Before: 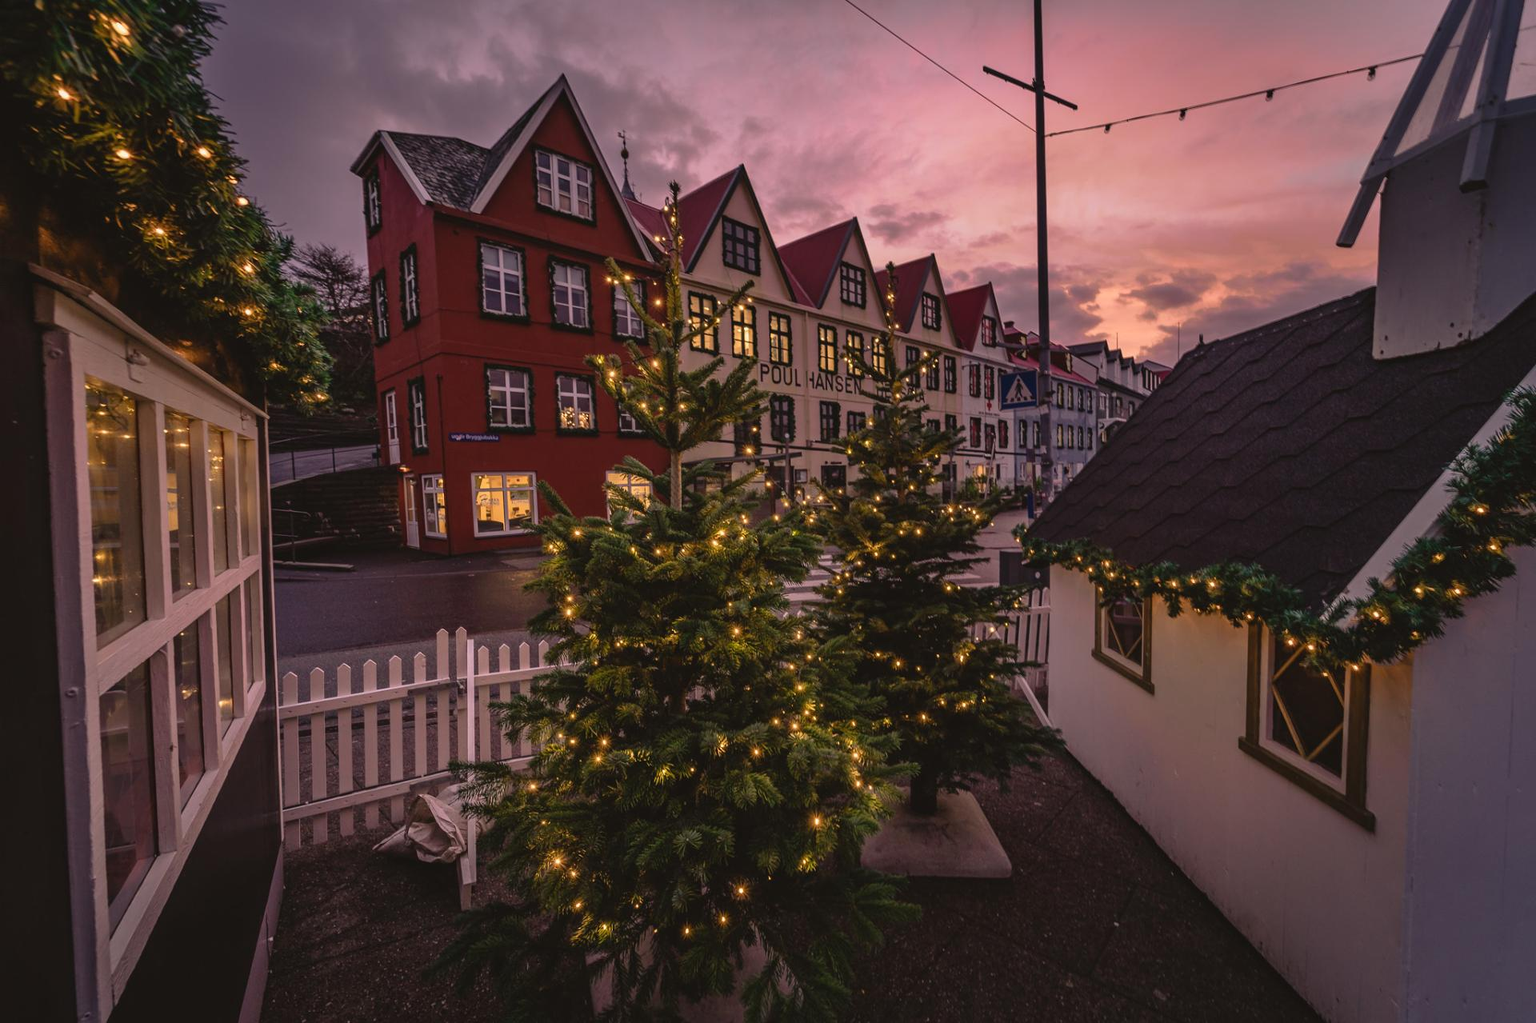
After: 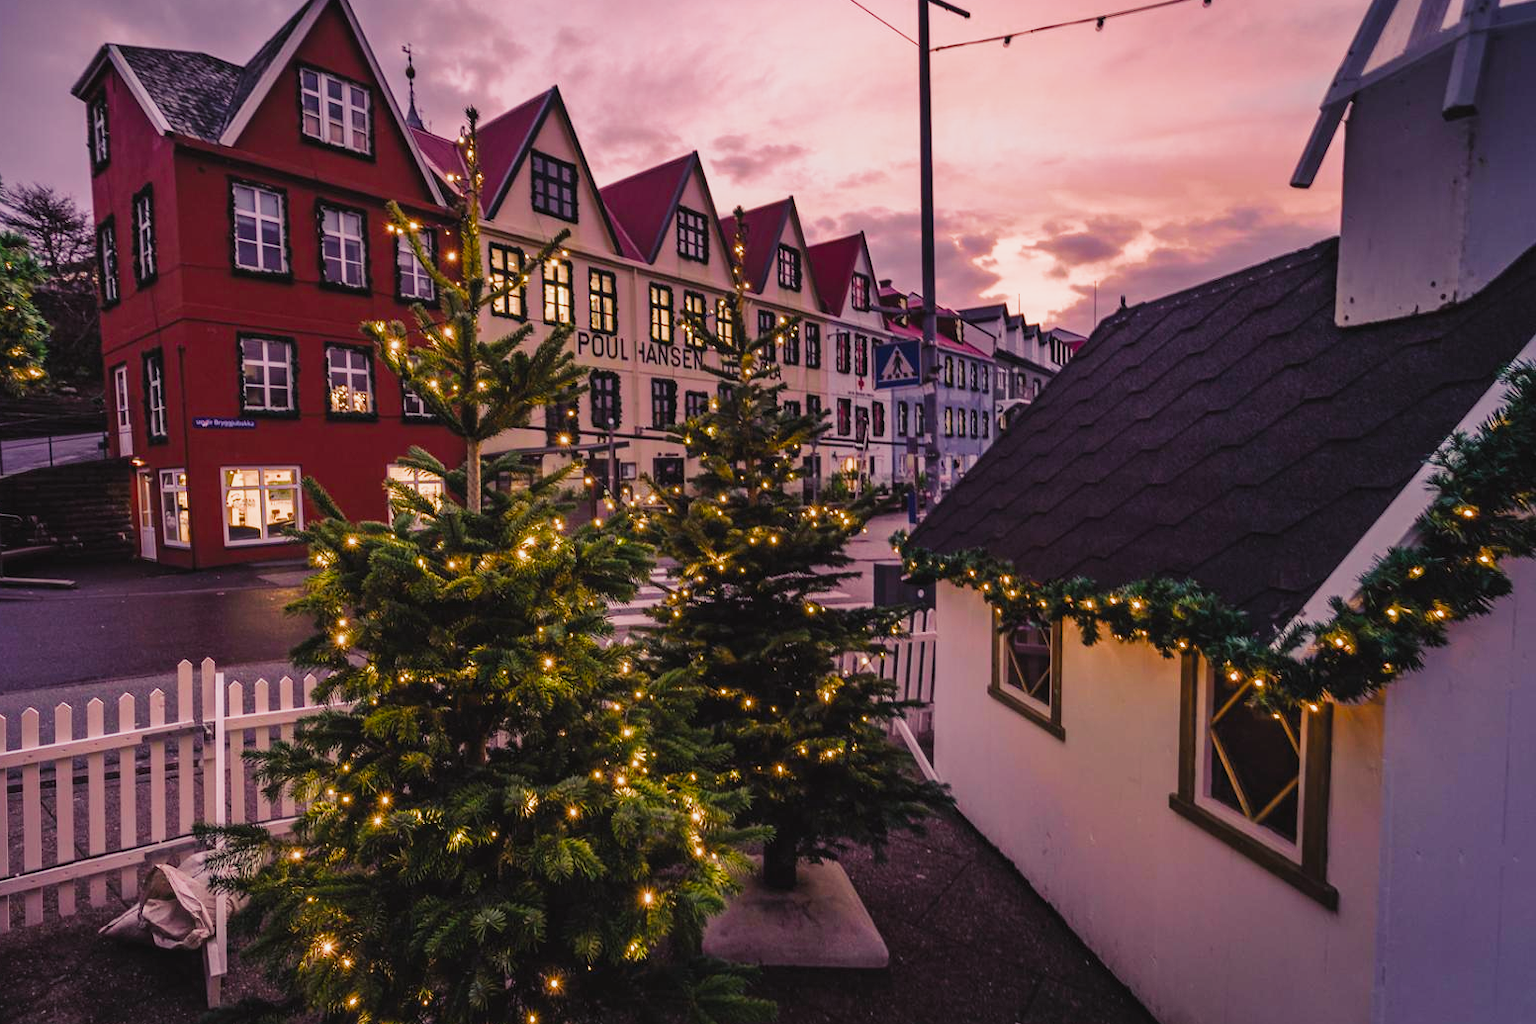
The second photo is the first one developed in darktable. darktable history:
tone equalizer: mask exposure compensation -0.509 EV
exposure: black level correction 0.001, exposure 0.499 EV, compensate highlight preservation false
crop: left 19.102%, top 9.343%, right 0.001%, bottom 9.63%
filmic rgb: black relative exposure -8.12 EV, white relative exposure 3.76 EV, hardness 4.41, color science v5 (2021), contrast in shadows safe, contrast in highlights safe
color balance rgb: shadows lift › luminance -21.304%, shadows lift › chroma 6.676%, shadows lift › hue 270.28°, perceptual saturation grading › global saturation 31.113%, perceptual brilliance grading › global brilliance 12.281%, global vibrance 9.598%
